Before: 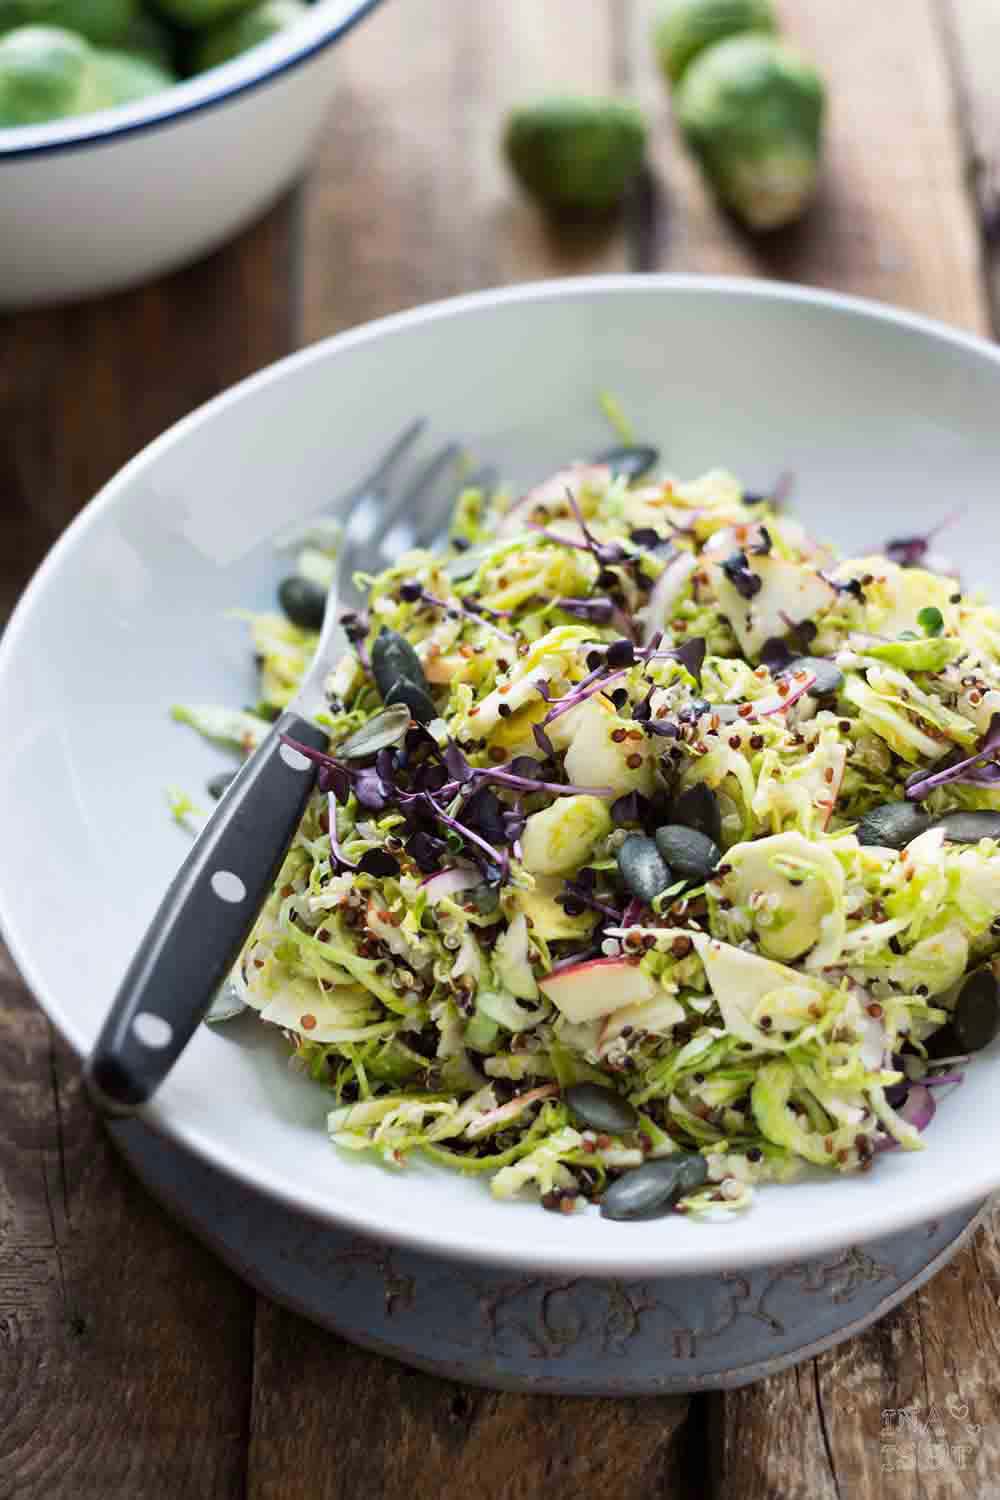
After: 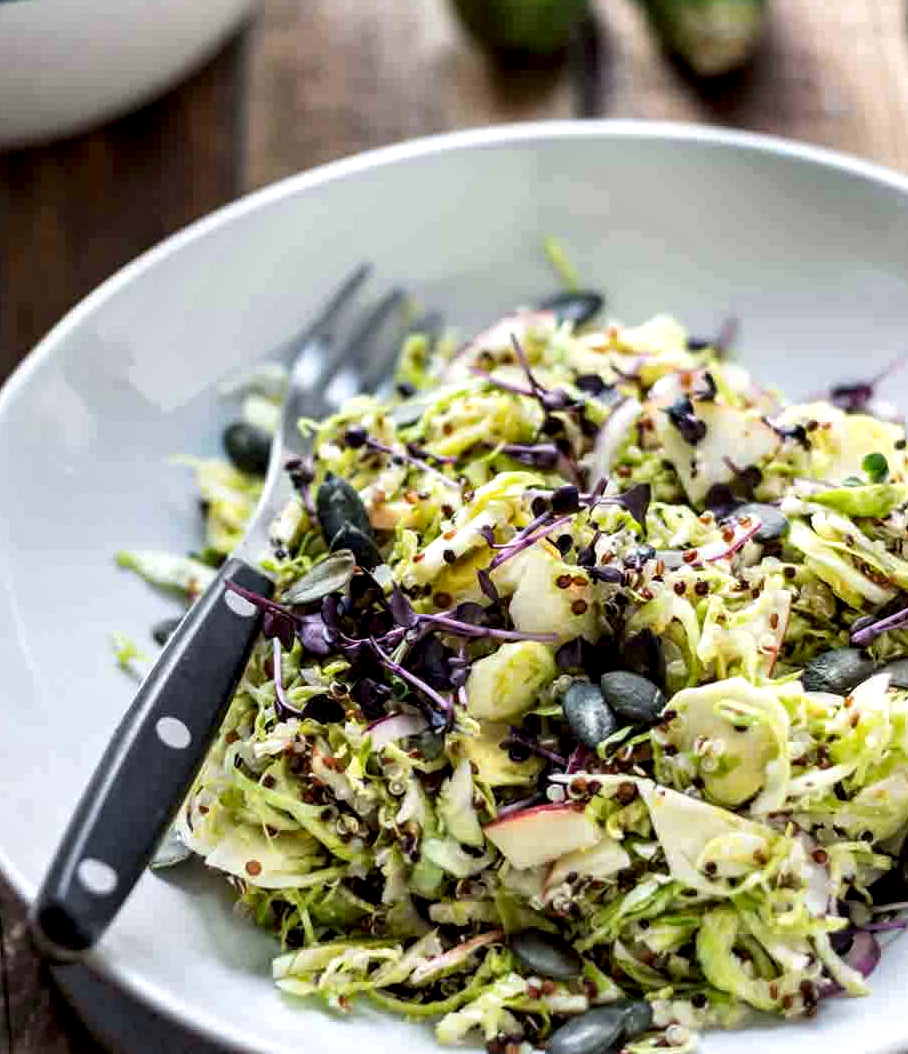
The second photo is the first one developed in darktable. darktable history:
local contrast: highlights 60%, shadows 60%, detail 160%
crop: left 5.596%, top 10.314%, right 3.534%, bottom 19.395%
